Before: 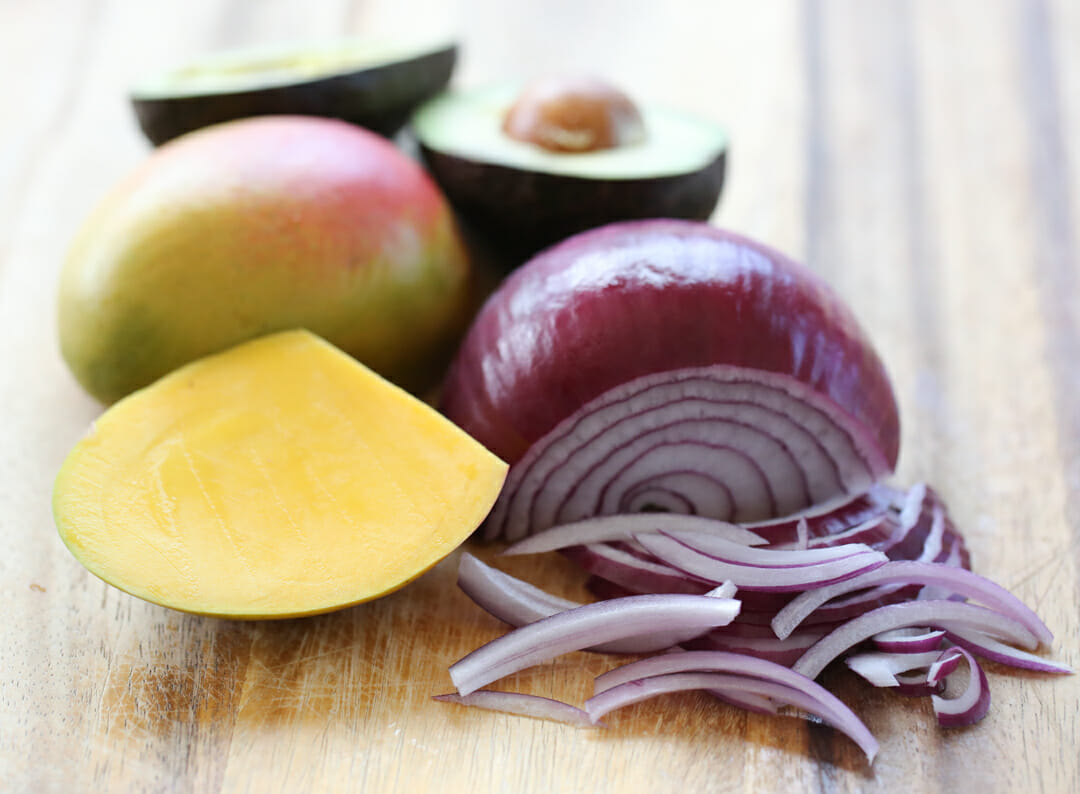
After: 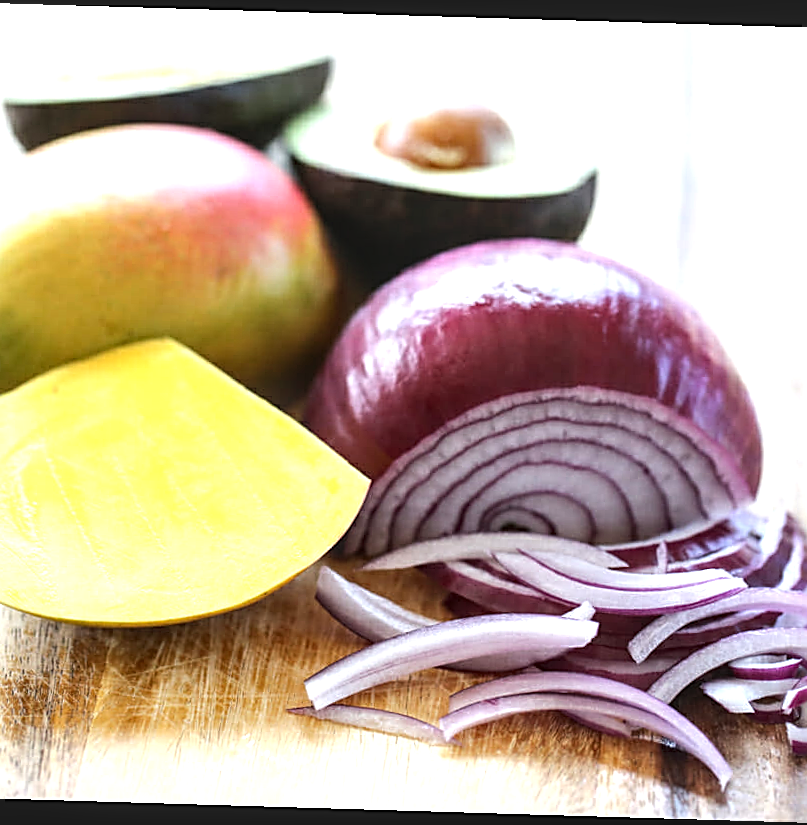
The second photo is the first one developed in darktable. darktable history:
crop: left 13.443%, right 13.31%
local contrast: detail 130%
exposure: black level correction 0.001, exposure 0.5 EV, compensate exposure bias true, compensate highlight preservation false
tone equalizer: -8 EV -0.417 EV, -7 EV -0.389 EV, -6 EV -0.333 EV, -5 EV -0.222 EV, -3 EV 0.222 EV, -2 EV 0.333 EV, -1 EV 0.389 EV, +0 EV 0.417 EV, edges refinement/feathering 500, mask exposure compensation -1.57 EV, preserve details no
rotate and perspective: rotation 1.72°, automatic cropping off
sharpen: on, module defaults
